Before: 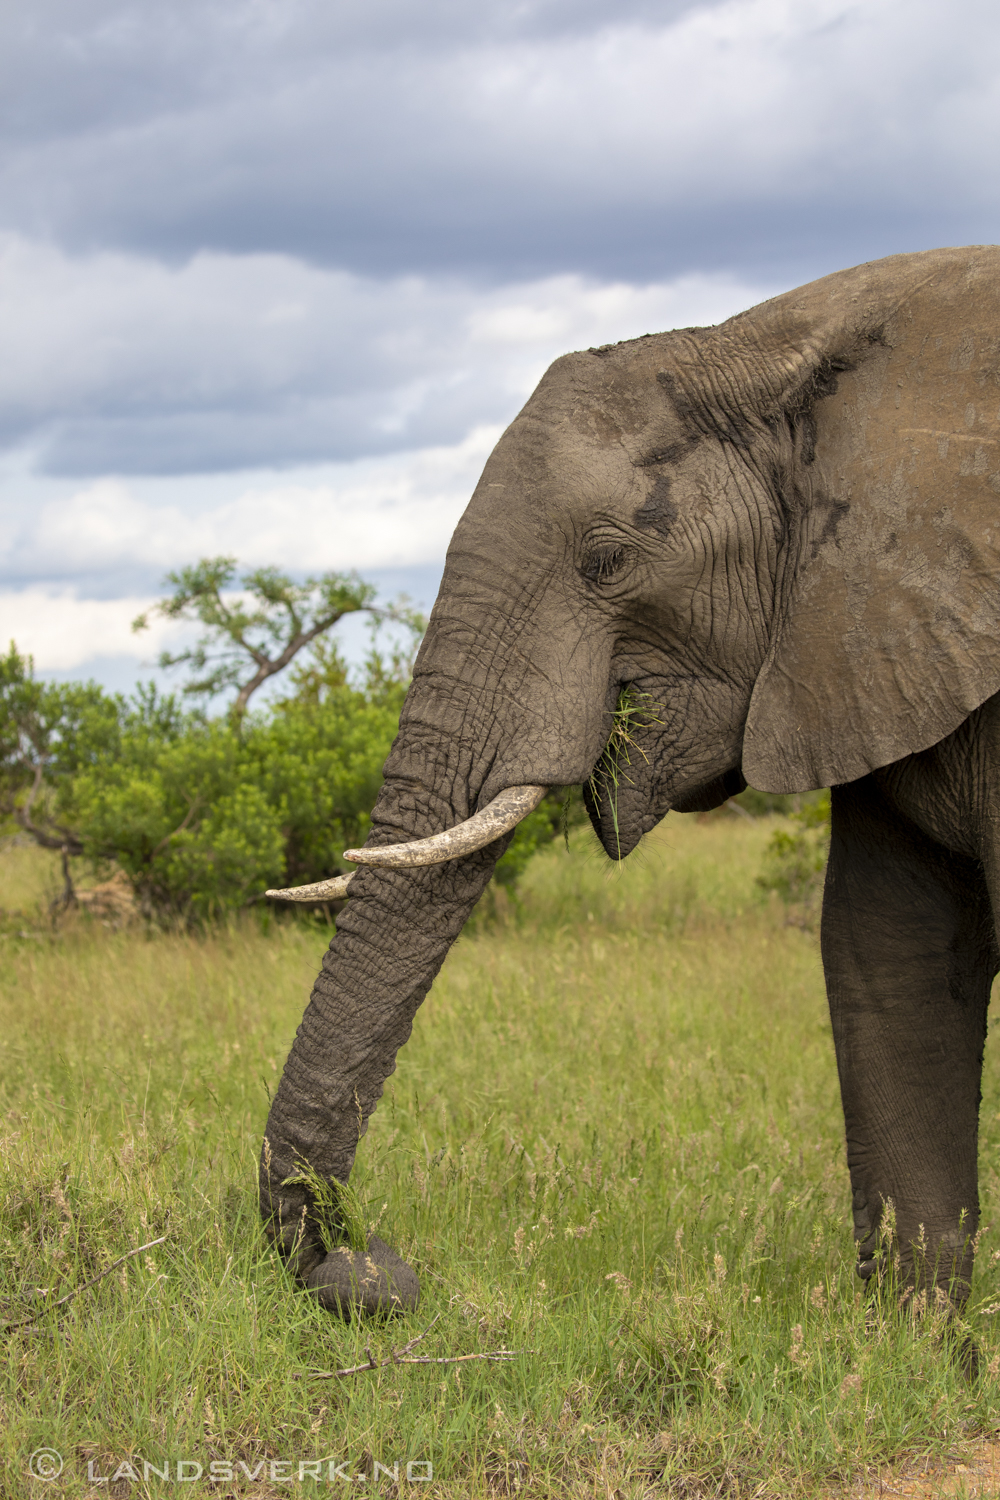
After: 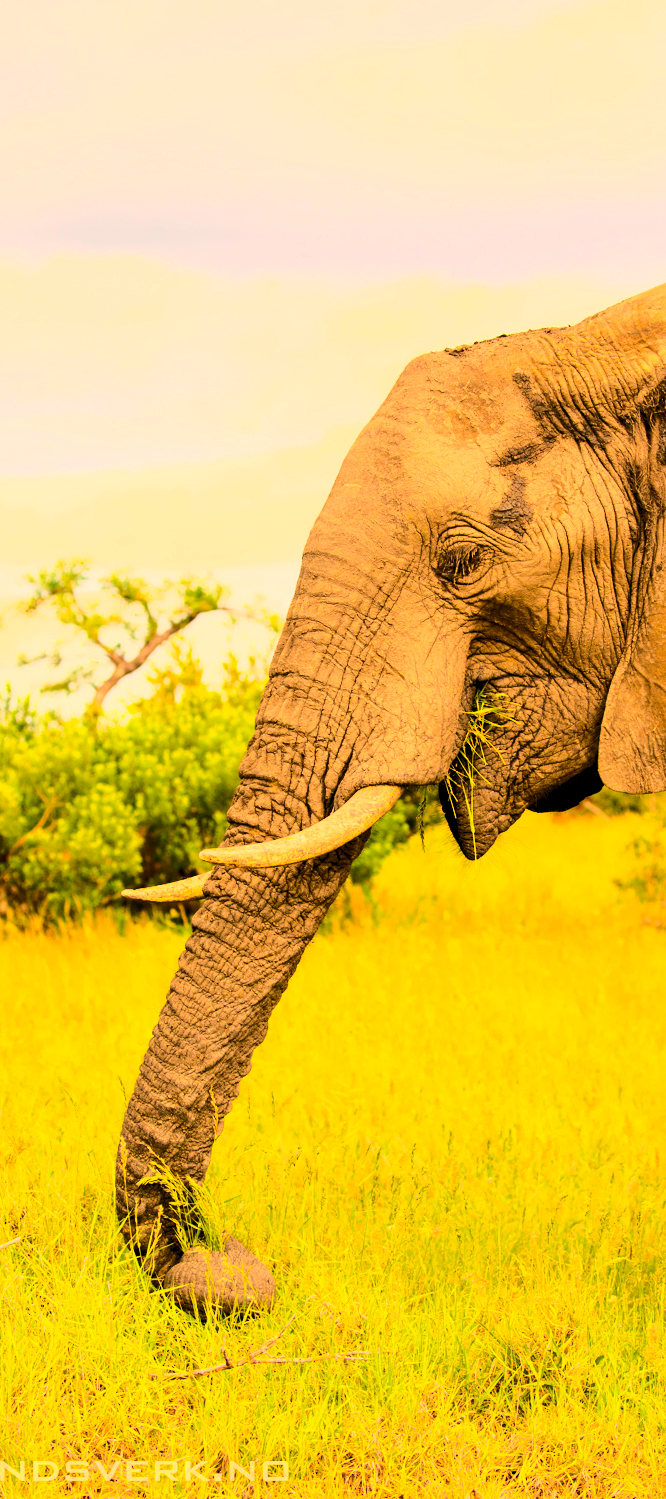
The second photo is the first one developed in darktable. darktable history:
color balance rgb: shadows lift › chroma 2%, shadows lift › hue 217.2°, power › chroma 0.25%, power › hue 60°, highlights gain › chroma 1.5%, highlights gain › hue 309.6°, global offset › luminance -0.5%, perceptual saturation grading › global saturation 15%, global vibrance 20%
base curve: curves: ch0 [(0, 0) (0.032, 0.037) (0.105, 0.228) (0.435, 0.76) (0.856, 0.983) (1, 1)]
contrast brightness saturation: contrast 0.2, brightness 0.16, saturation 0.22
crop and rotate: left 14.436%, right 18.898%
white balance: red 1.138, green 0.996, blue 0.812
